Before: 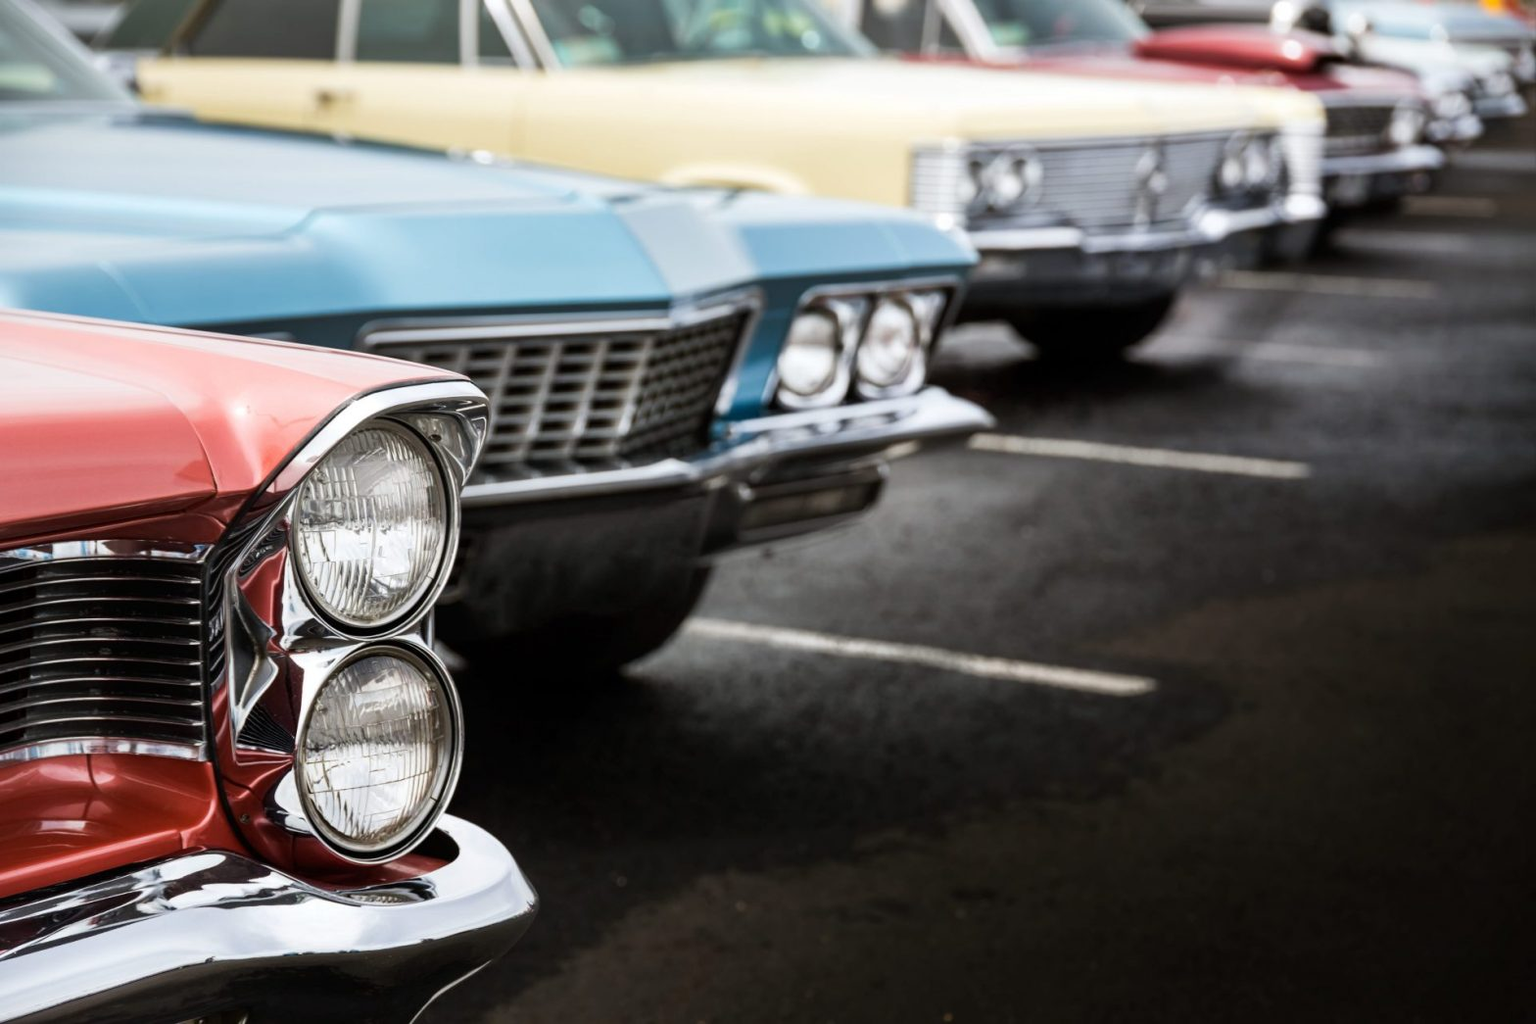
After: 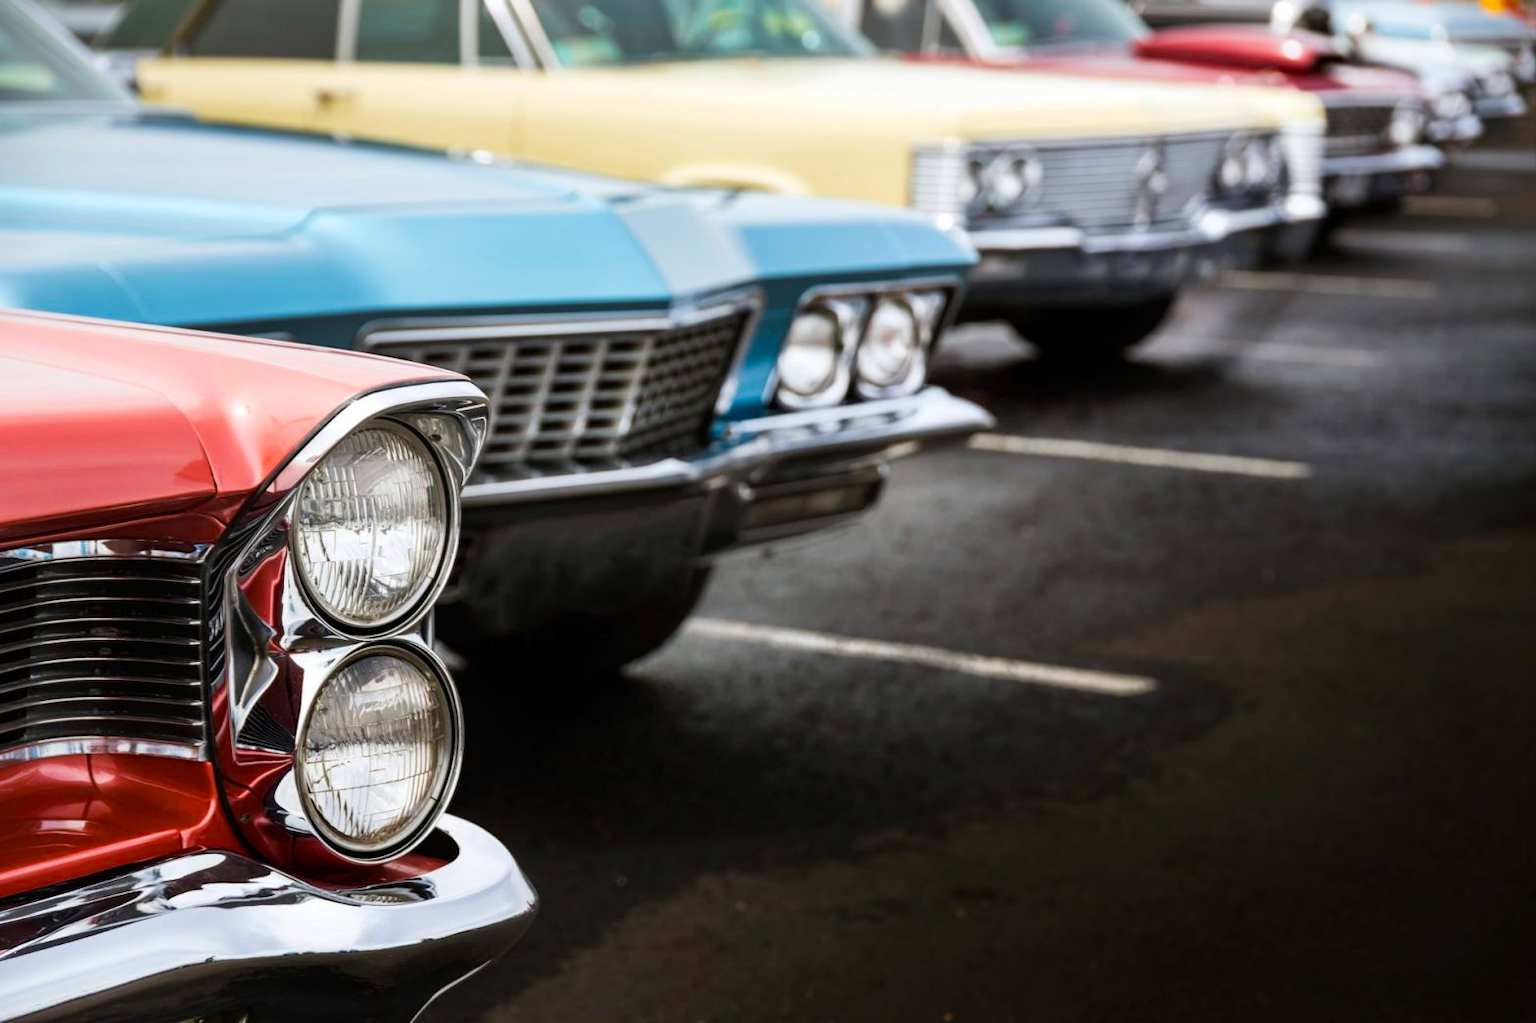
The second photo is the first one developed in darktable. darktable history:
color balance rgb: perceptual saturation grading › global saturation 30%, global vibrance 20%
